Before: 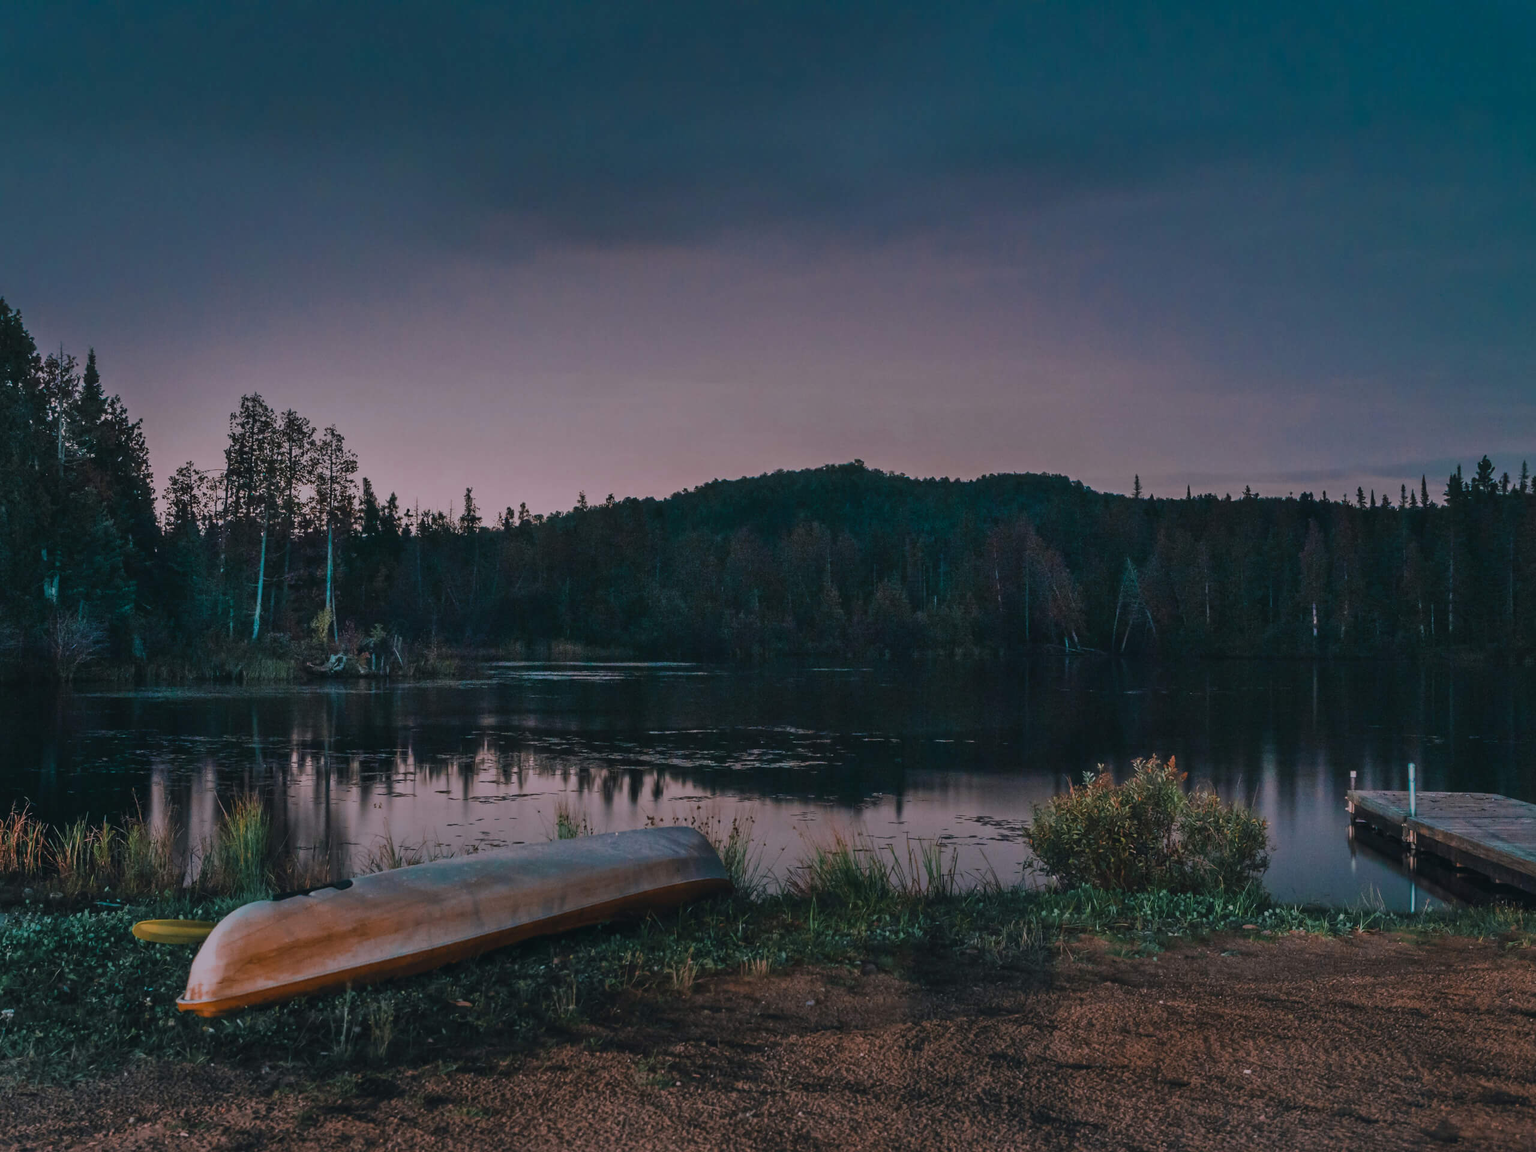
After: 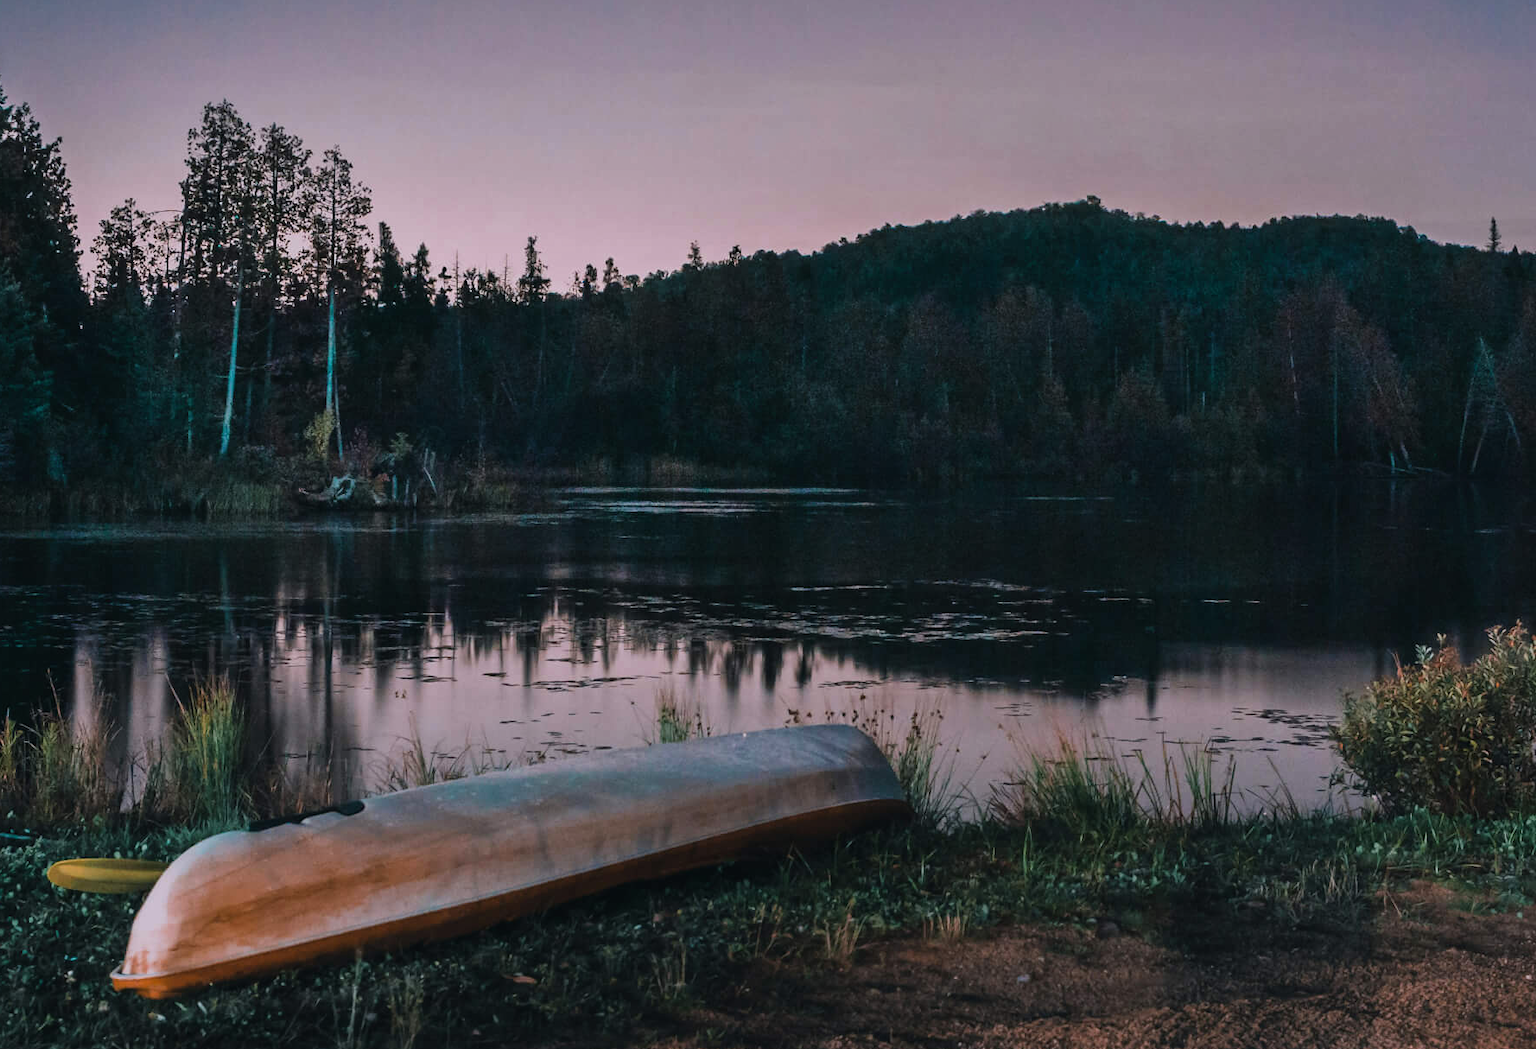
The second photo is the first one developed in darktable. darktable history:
crop: left 6.522%, top 28.087%, right 24.021%, bottom 8.617%
tone equalizer: -8 EV -0.748 EV, -7 EV -0.671 EV, -6 EV -0.578 EV, -5 EV -0.423 EV, -3 EV 0.367 EV, -2 EV 0.6 EV, -1 EV 0.7 EV, +0 EV 0.768 EV
